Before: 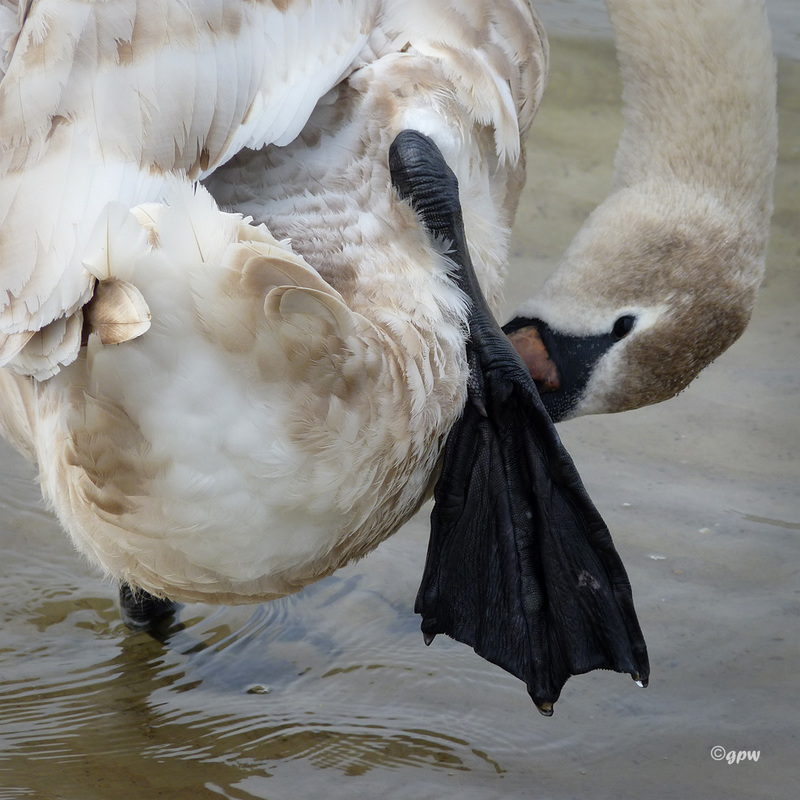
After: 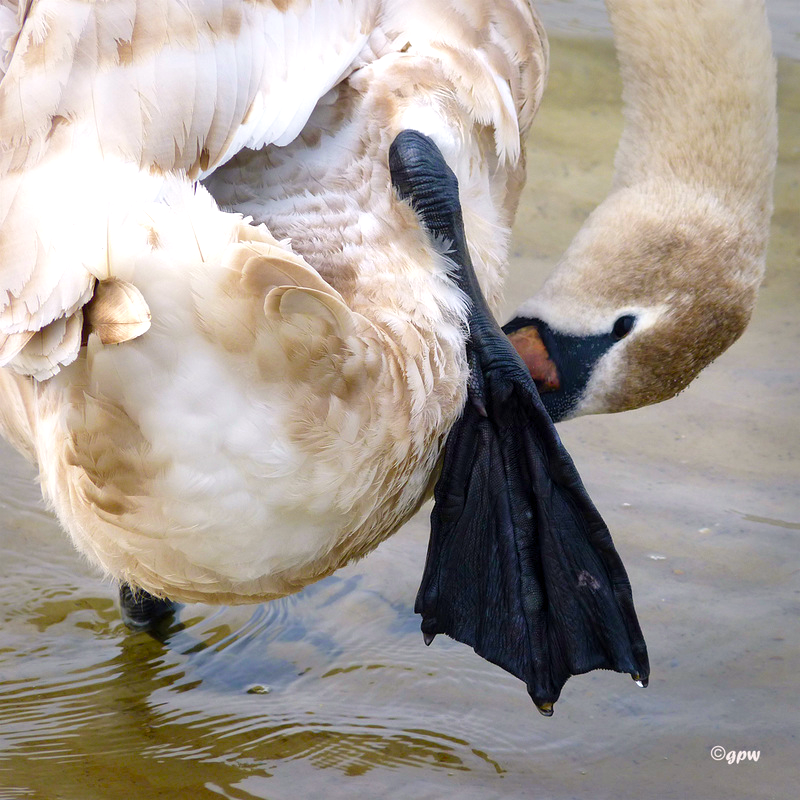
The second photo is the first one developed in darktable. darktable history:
velvia: on, module defaults
exposure: exposure 0.512 EV, compensate highlight preservation false
color balance rgb: shadows lift › hue 85.32°, highlights gain › chroma 0.894%, highlights gain › hue 24.35°, perceptual saturation grading › global saturation 20%, perceptual saturation grading › highlights -25.21%, perceptual saturation grading › shadows 49.799%, global vibrance 20%
